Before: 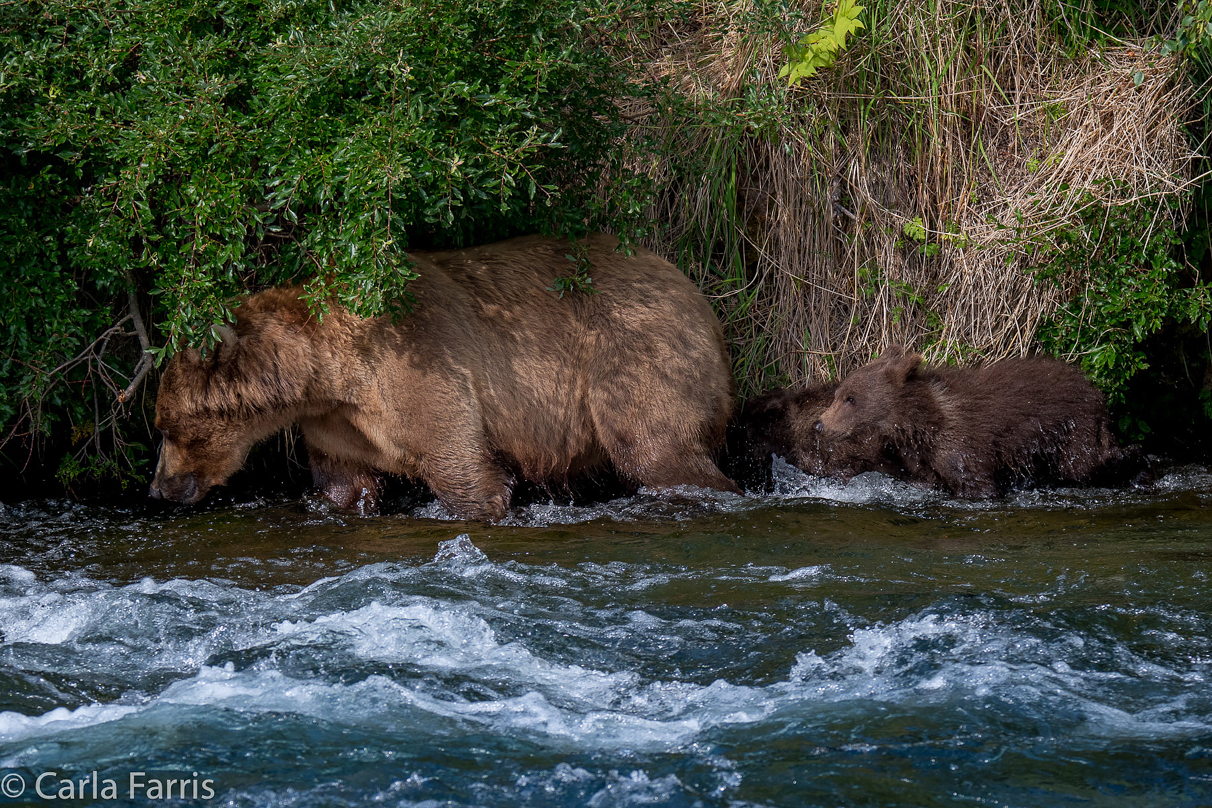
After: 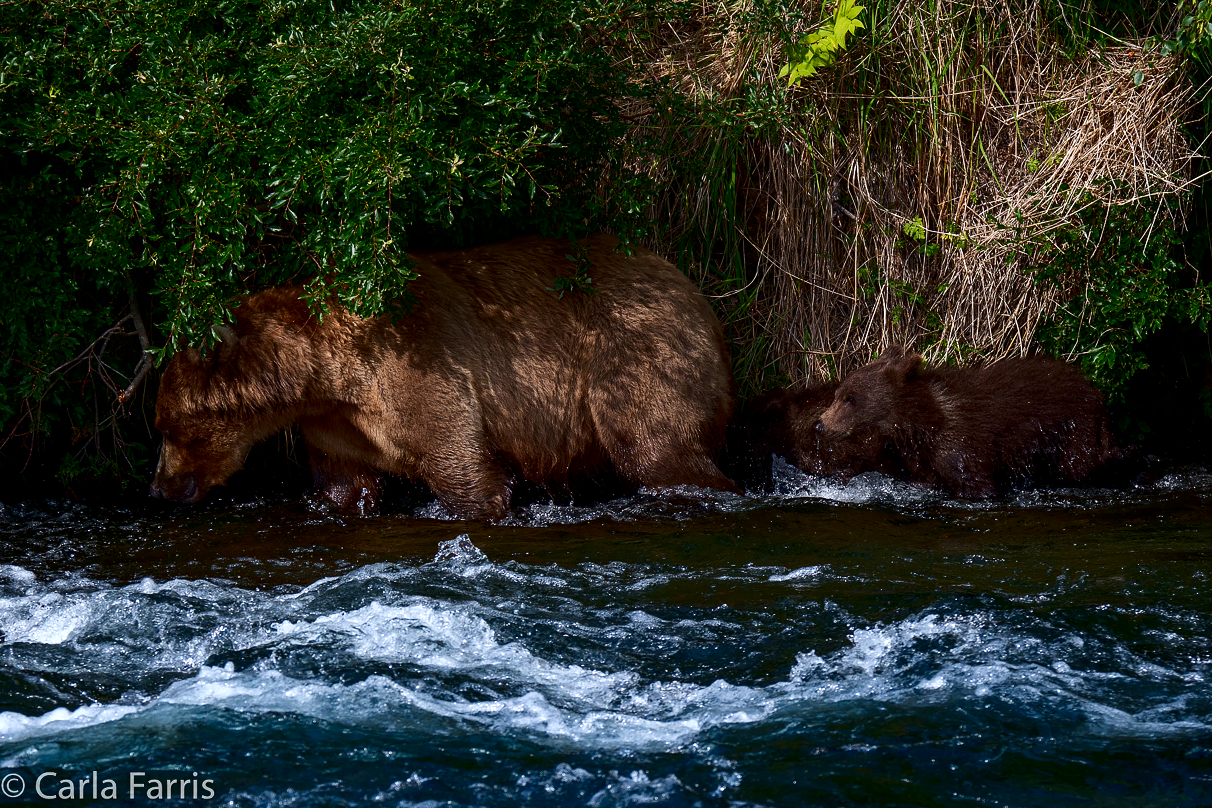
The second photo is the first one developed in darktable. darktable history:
contrast brightness saturation: contrast 0.13, brightness -0.24, saturation 0.14
tone equalizer: -8 EV -0.417 EV, -7 EV -0.389 EV, -6 EV -0.333 EV, -5 EV -0.222 EV, -3 EV 0.222 EV, -2 EV 0.333 EV, -1 EV 0.389 EV, +0 EV 0.417 EV, edges refinement/feathering 500, mask exposure compensation -1.57 EV, preserve details no
